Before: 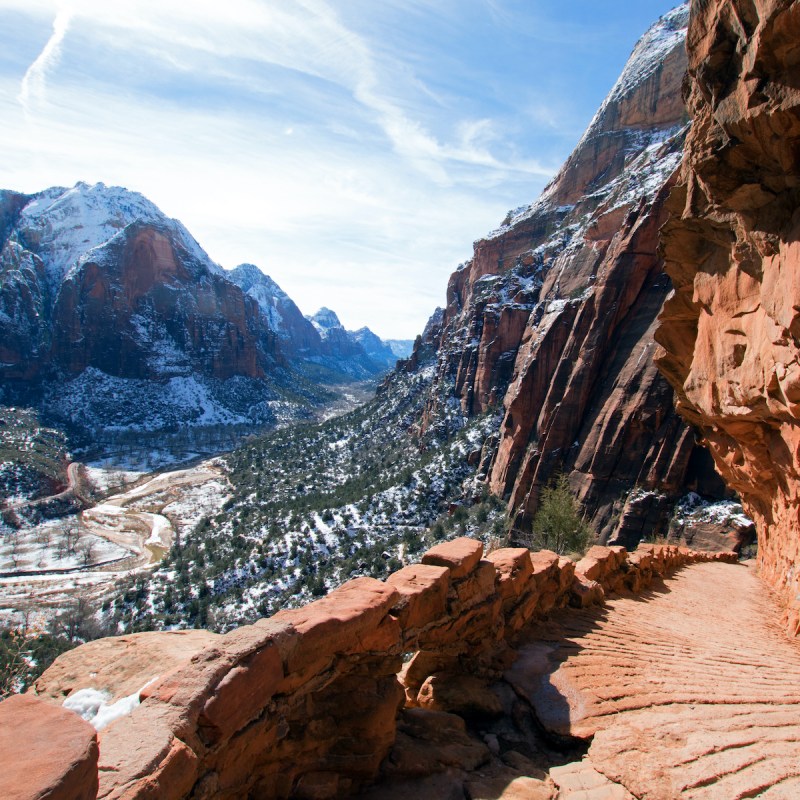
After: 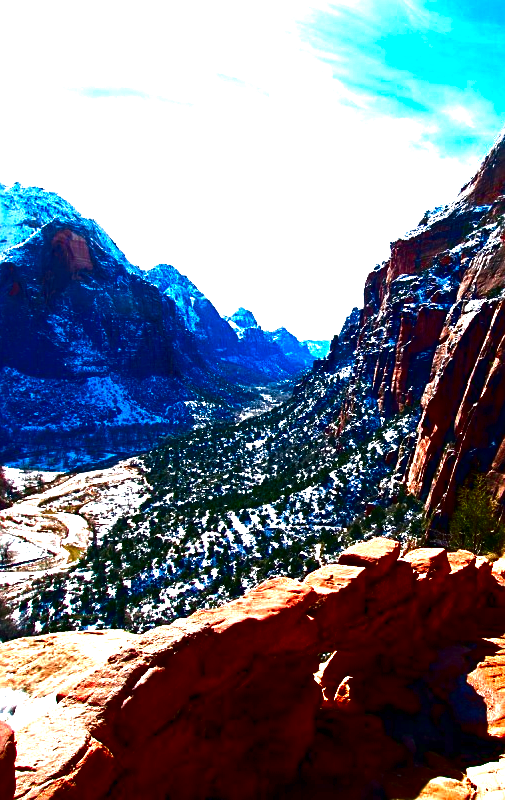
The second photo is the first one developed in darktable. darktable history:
sharpen: on, module defaults
contrast brightness saturation: brightness -0.981, saturation 0.996
crop: left 10.5%, right 26.308%
exposure: black level correction 0, exposure 1.102 EV, compensate highlight preservation false
